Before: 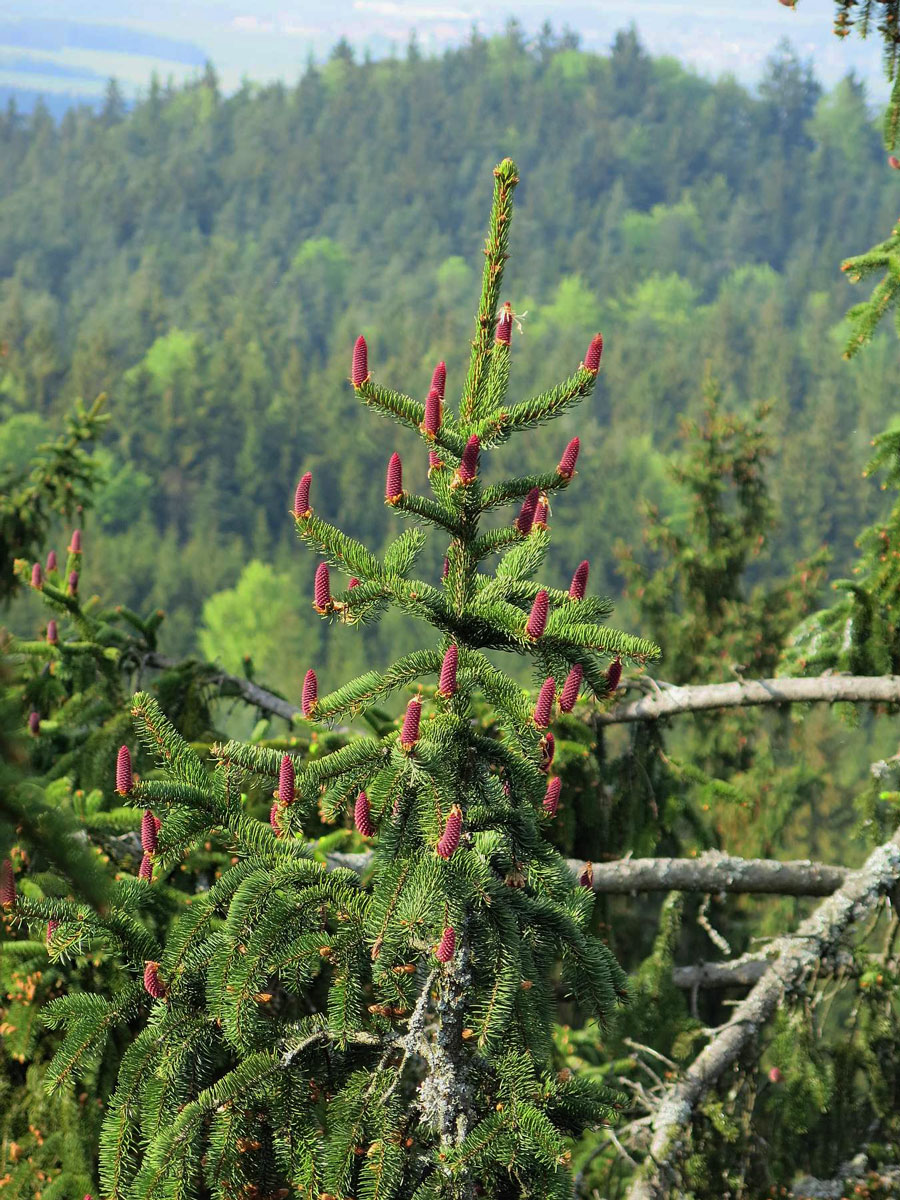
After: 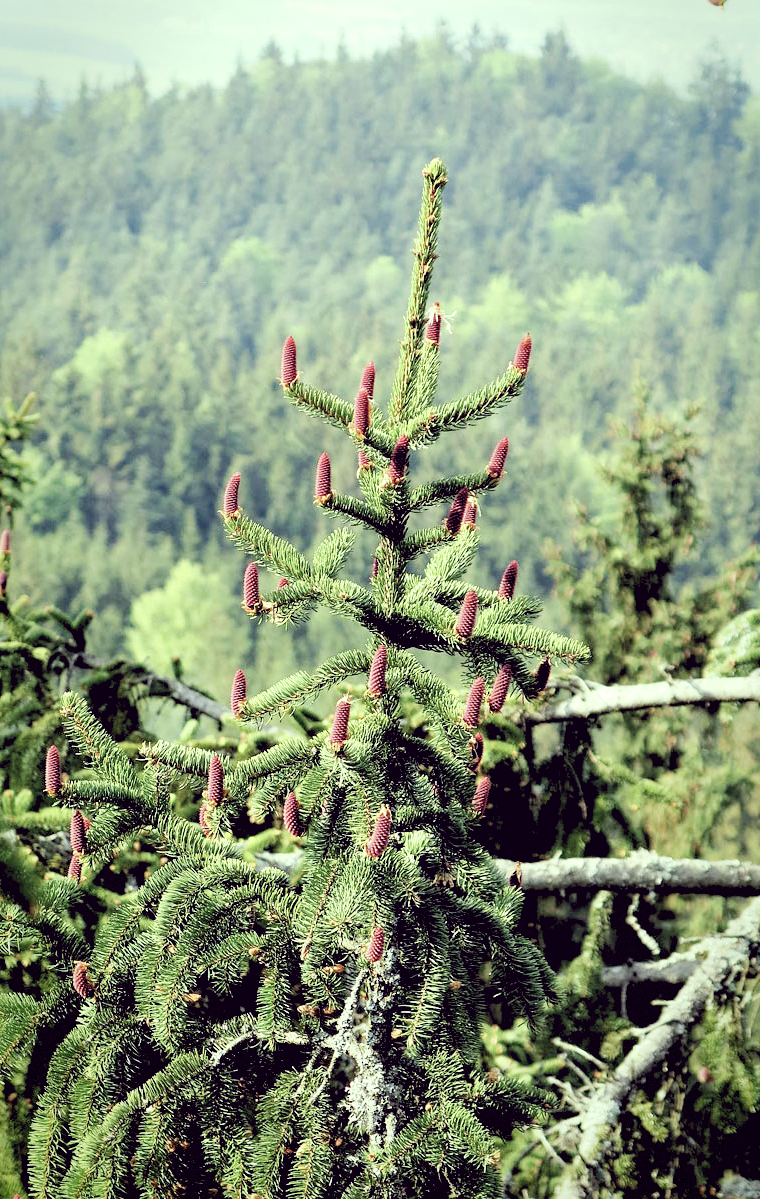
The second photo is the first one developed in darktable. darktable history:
levels: levels [0.093, 0.434, 0.988]
vignetting: brightness -0.247, saturation 0.149, automatic ratio true, dithering 8-bit output
tone equalizer: edges refinement/feathering 500, mask exposure compensation -1.57 EV, preserve details no
base curve: curves: ch0 [(0, 0) (0.032, 0.025) (0.121, 0.166) (0.206, 0.329) (0.605, 0.79) (1, 1)], preserve colors none
contrast brightness saturation: brightness -0.213, saturation 0.077
color correction: highlights a* -20.57, highlights b* 20.22, shadows a* 19.62, shadows b* -20.74, saturation 0.434
exposure: black level correction 0.001, exposure 0.499 EV, compensate exposure bias true, compensate highlight preservation false
crop: left 7.96%, right 7.525%
